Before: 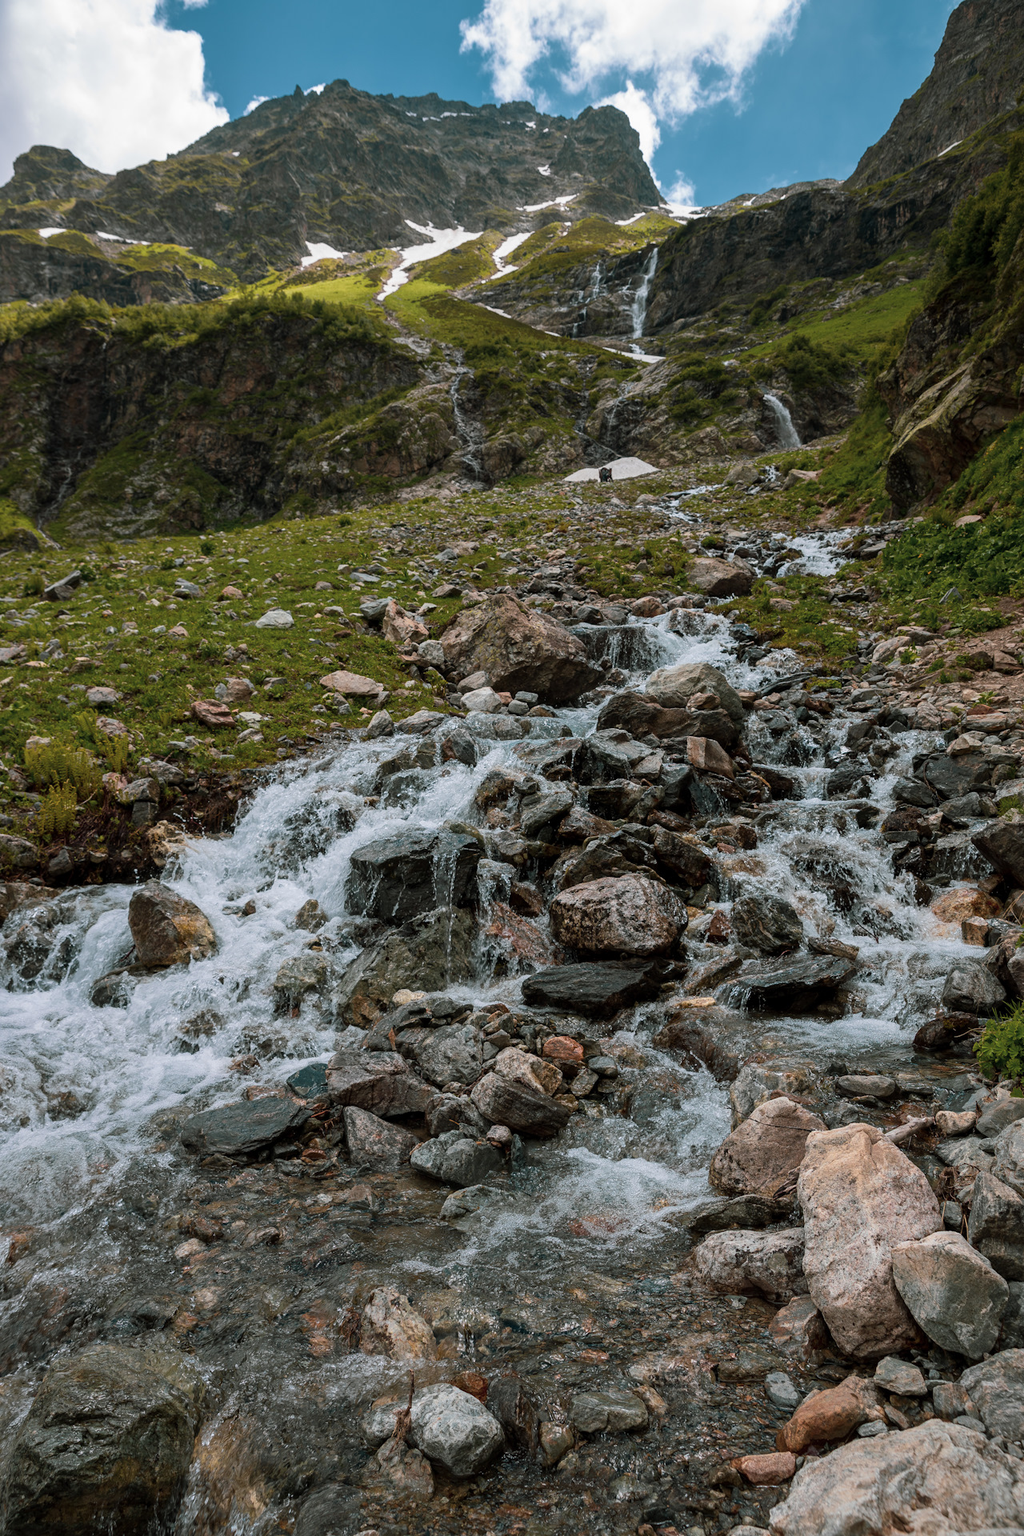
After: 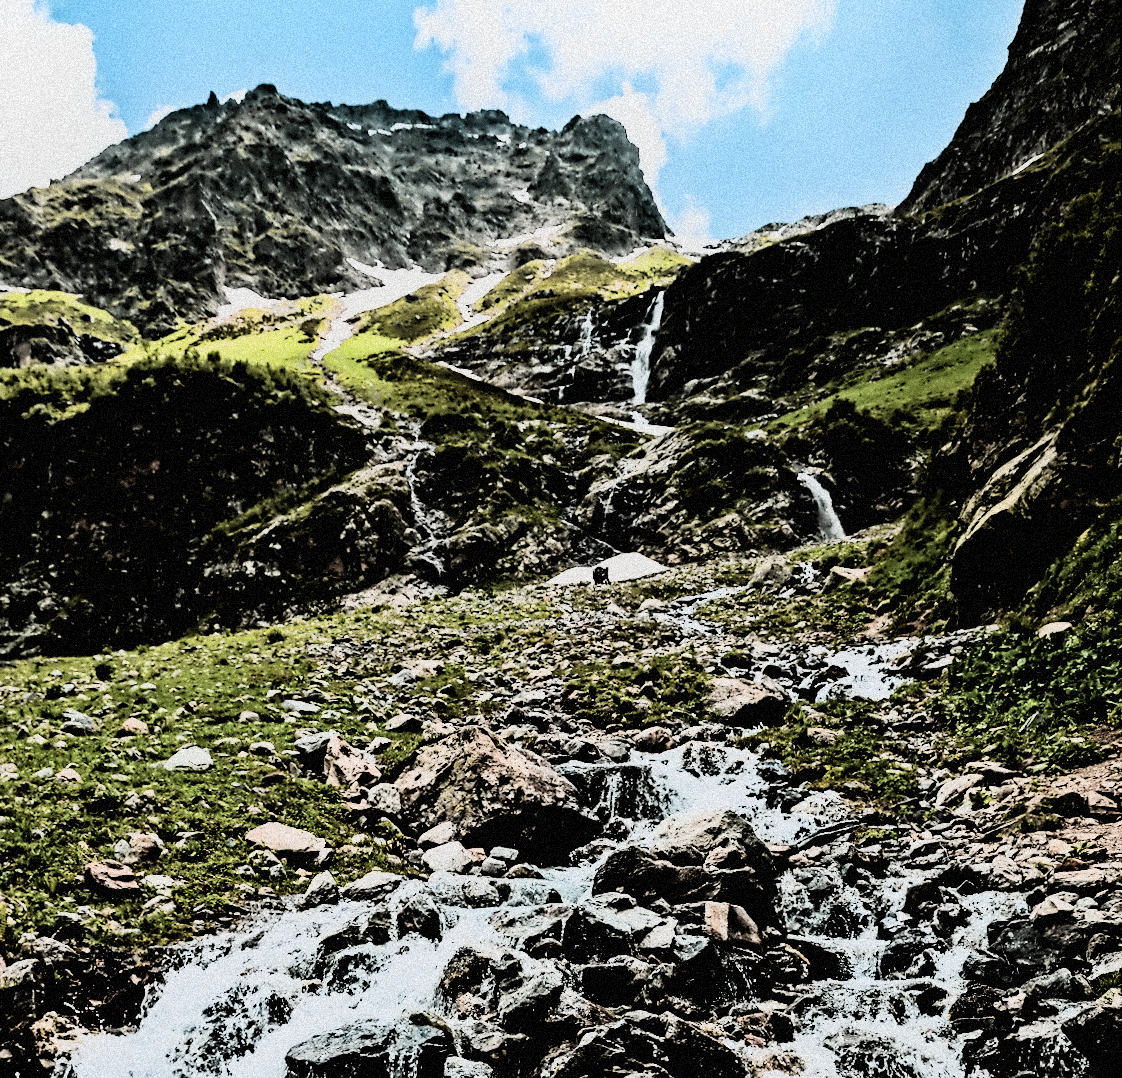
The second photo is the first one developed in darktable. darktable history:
crop and rotate: left 11.812%, bottom 42.776%
color zones: curves: ch1 [(0.113, 0.438) (0.75, 0.5)]; ch2 [(0.12, 0.526) (0.75, 0.5)]
rotate and perspective: rotation -0.45°, automatic cropping original format, crop left 0.008, crop right 0.992, crop top 0.012, crop bottom 0.988
contrast equalizer: octaves 7, y [[0.5, 0.542, 0.583, 0.625, 0.667, 0.708], [0.5 ×6], [0.5 ×6], [0, 0.033, 0.067, 0.1, 0.133, 0.167], [0, 0.05, 0.1, 0.15, 0.2, 0.25]]
filmic rgb: black relative exposure -5 EV, hardness 2.88, contrast 1.4, highlights saturation mix -30%
rgb curve: curves: ch0 [(0, 0) (0.21, 0.15) (0.24, 0.21) (0.5, 0.75) (0.75, 0.96) (0.89, 0.99) (1, 1)]; ch1 [(0, 0.02) (0.21, 0.13) (0.25, 0.2) (0.5, 0.67) (0.75, 0.9) (0.89, 0.97) (1, 1)]; ch2 [(0, 0.02) (0.21, 0.13) (0.25, 0.2) (0.5, 0.67) (0.75, 0.9) (0.89, 0.97) (1, 1)], compensate middle gray true
grain: strength 35%, mid-tones bias 0%
shadows and highlights: shadows -23.08, highlights 46.15, soften with gaussian
